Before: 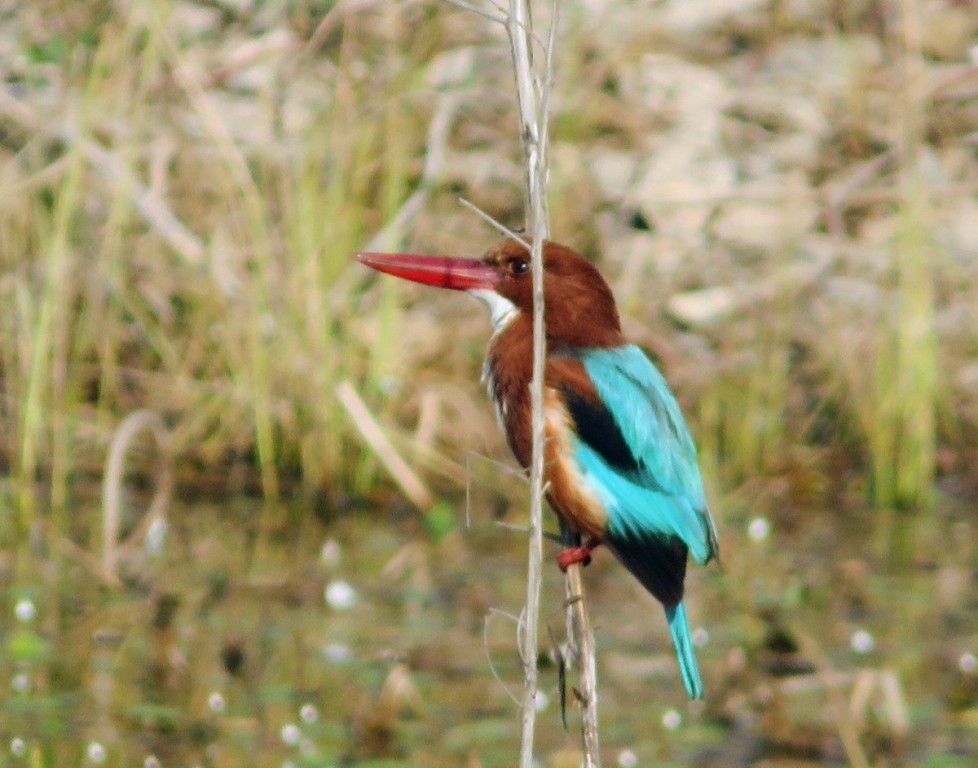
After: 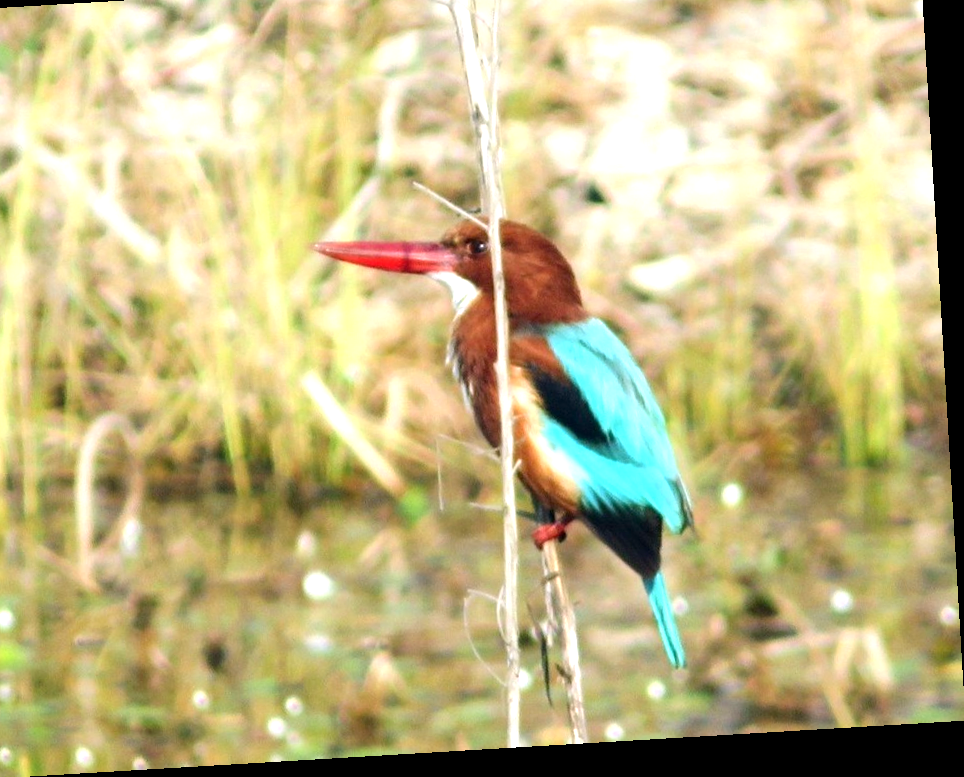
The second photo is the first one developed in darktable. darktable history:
exposure: black level correction 0.001, exposure 0.963 EV, compensate highlight preservation false
crop and rotate: angle 3.42°, left 5.647%, top 5.701%
